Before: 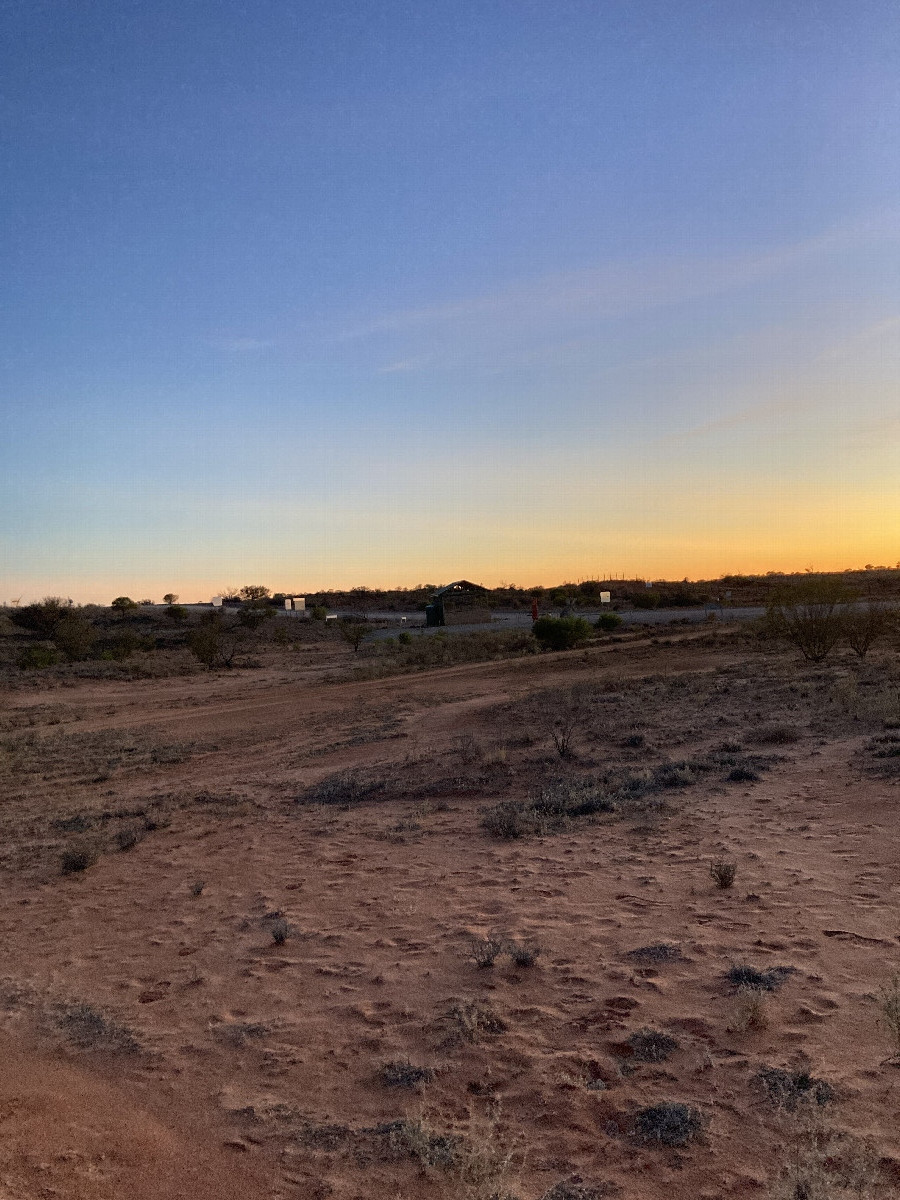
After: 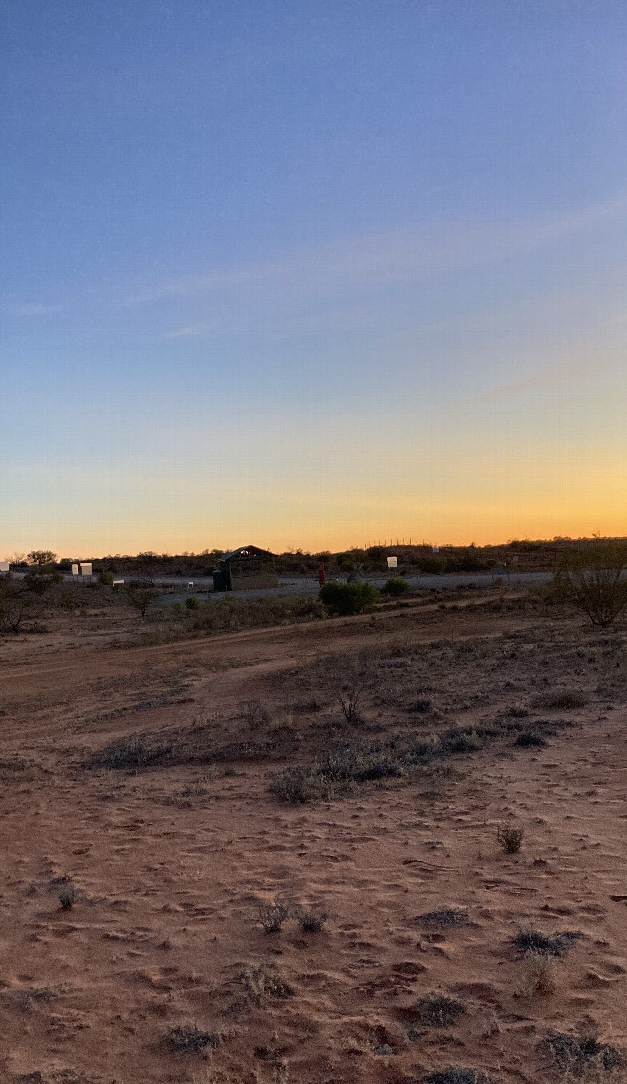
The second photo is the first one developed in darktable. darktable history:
crop and rotate: left 23.671%, top 2.938%, right 6.578%, bottom 6.698%
